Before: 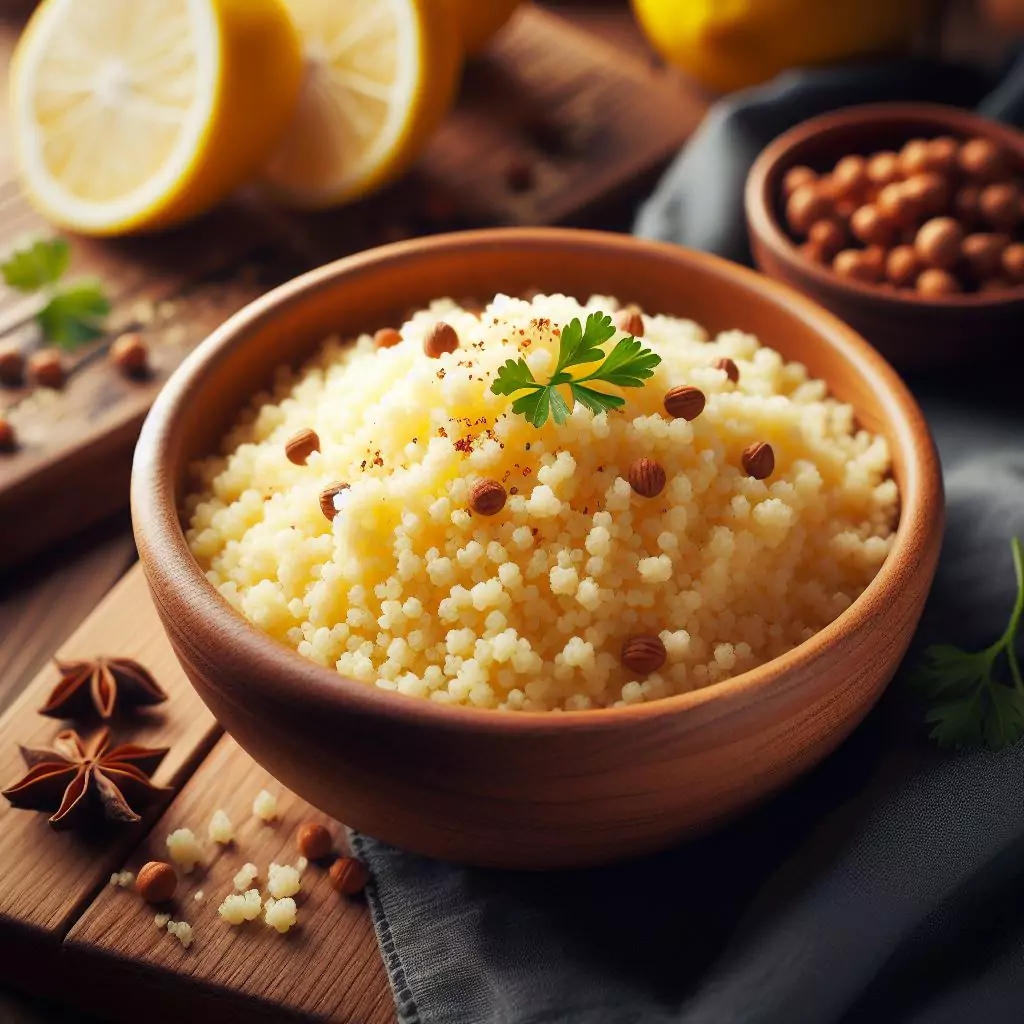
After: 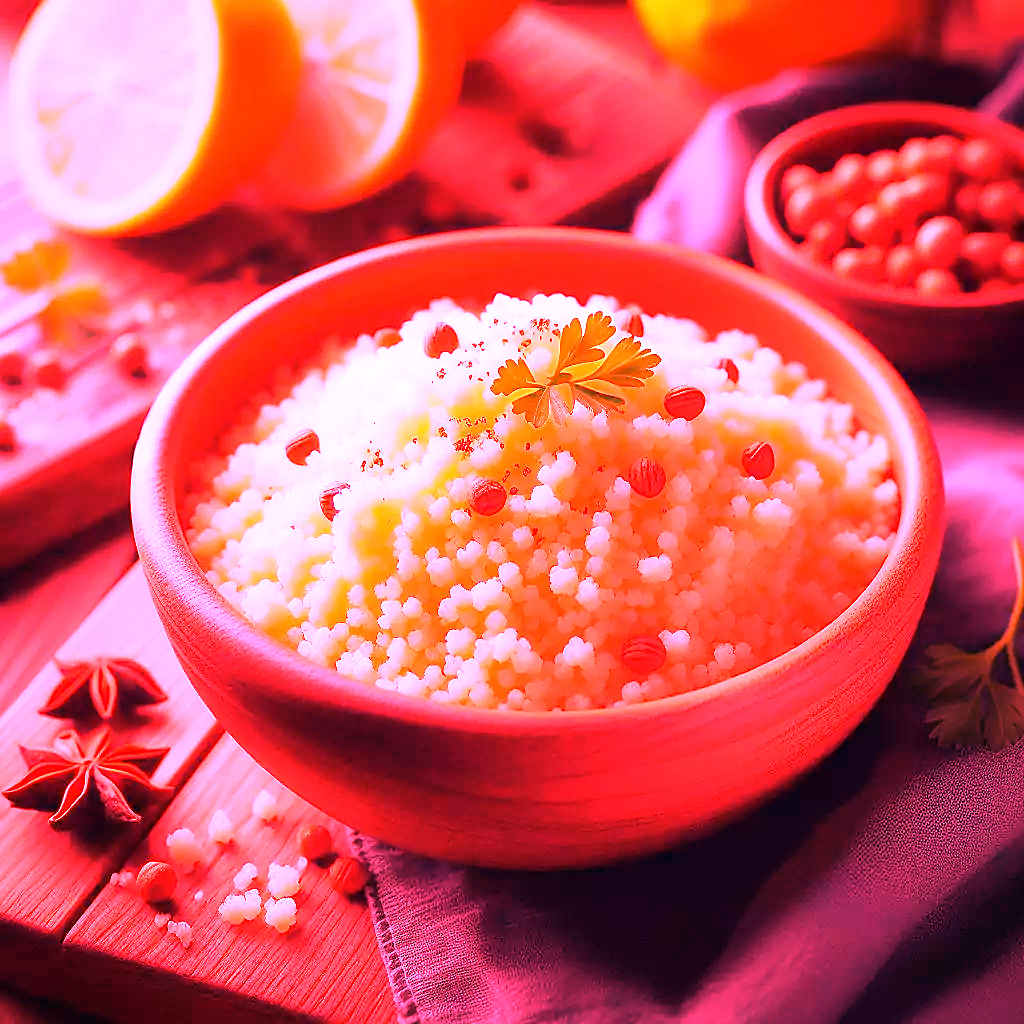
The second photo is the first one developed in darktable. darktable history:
sharpen: radius 1, threshold 1
white balance: red 4.26, blue 1.802
